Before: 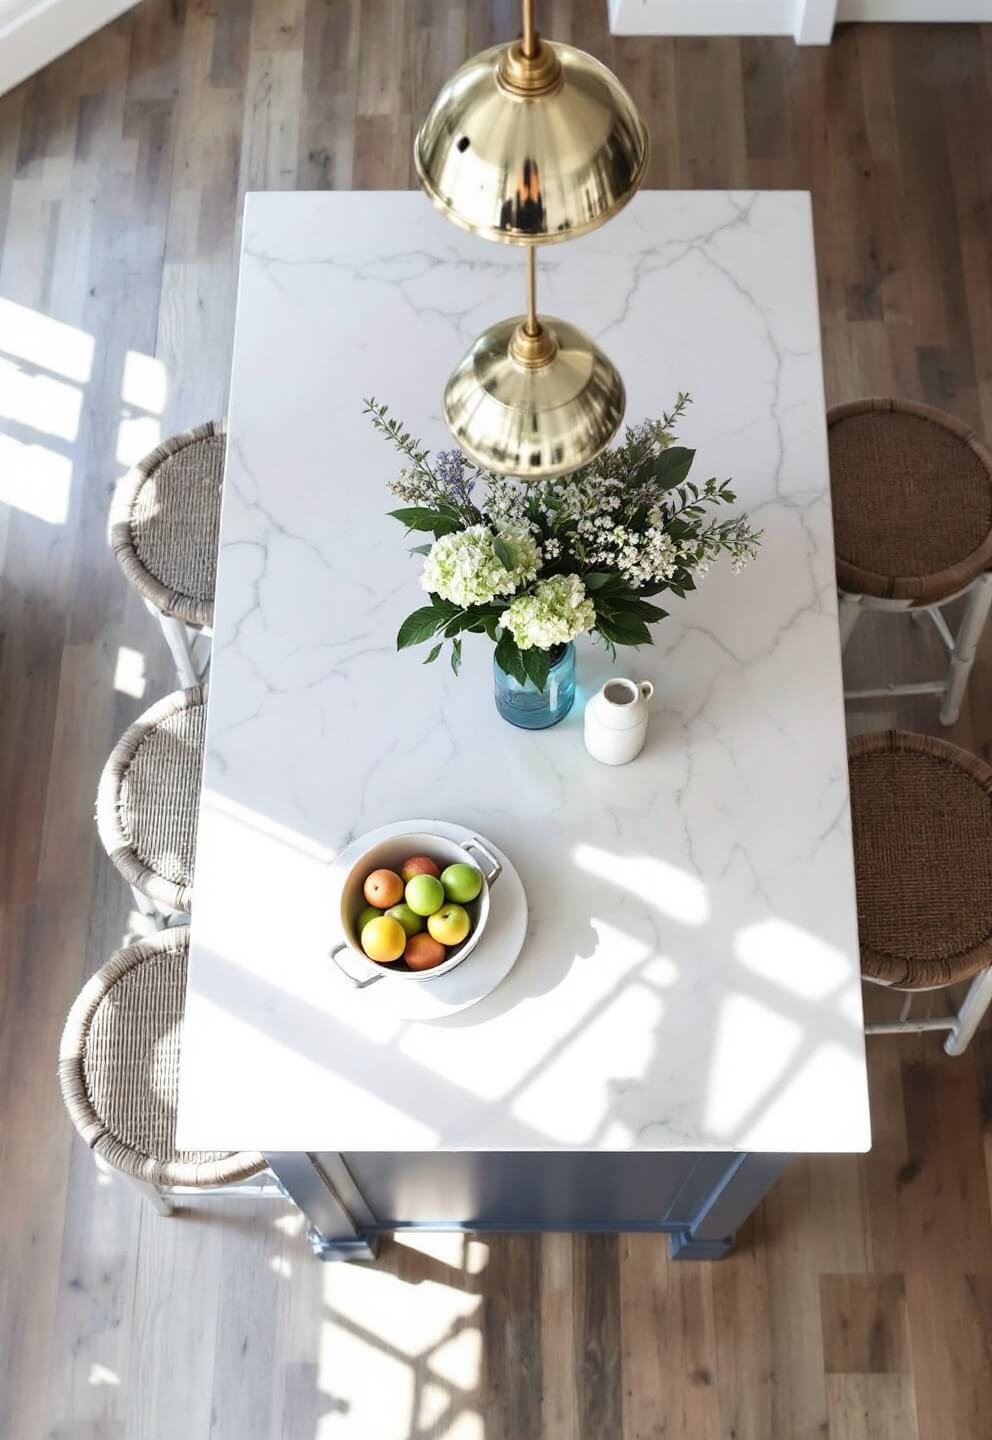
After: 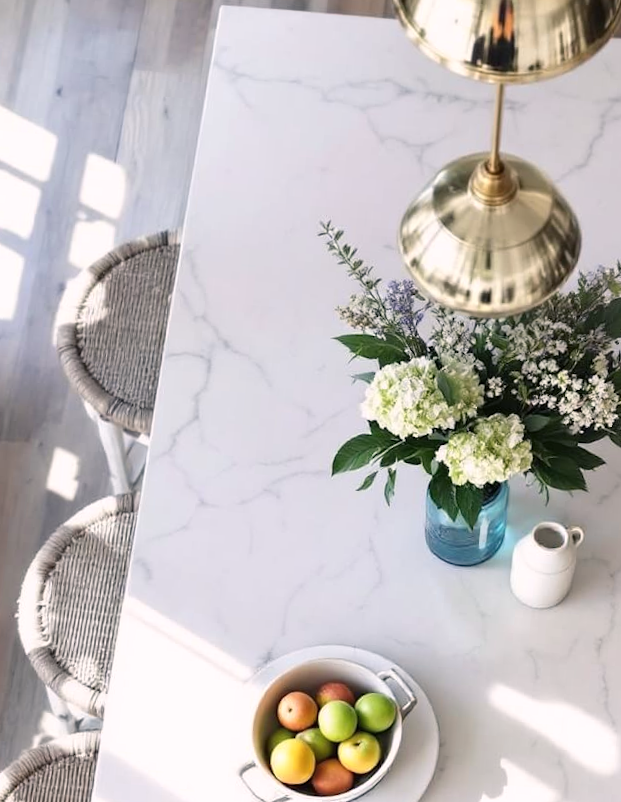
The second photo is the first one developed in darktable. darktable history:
crop and rotate: angle -4.99°, left 2.122%, top 6.945%, right 27.566%, bottom 30.519%
color balance rgb: shadows lift › chroma 1.41%, shadows lift › hue 260°, power › chroma 0.5%, power › hue 260°, highlights gain › chroma 1%, highlights gain › hue 27°, saturation formula JzAzBz (2021)
